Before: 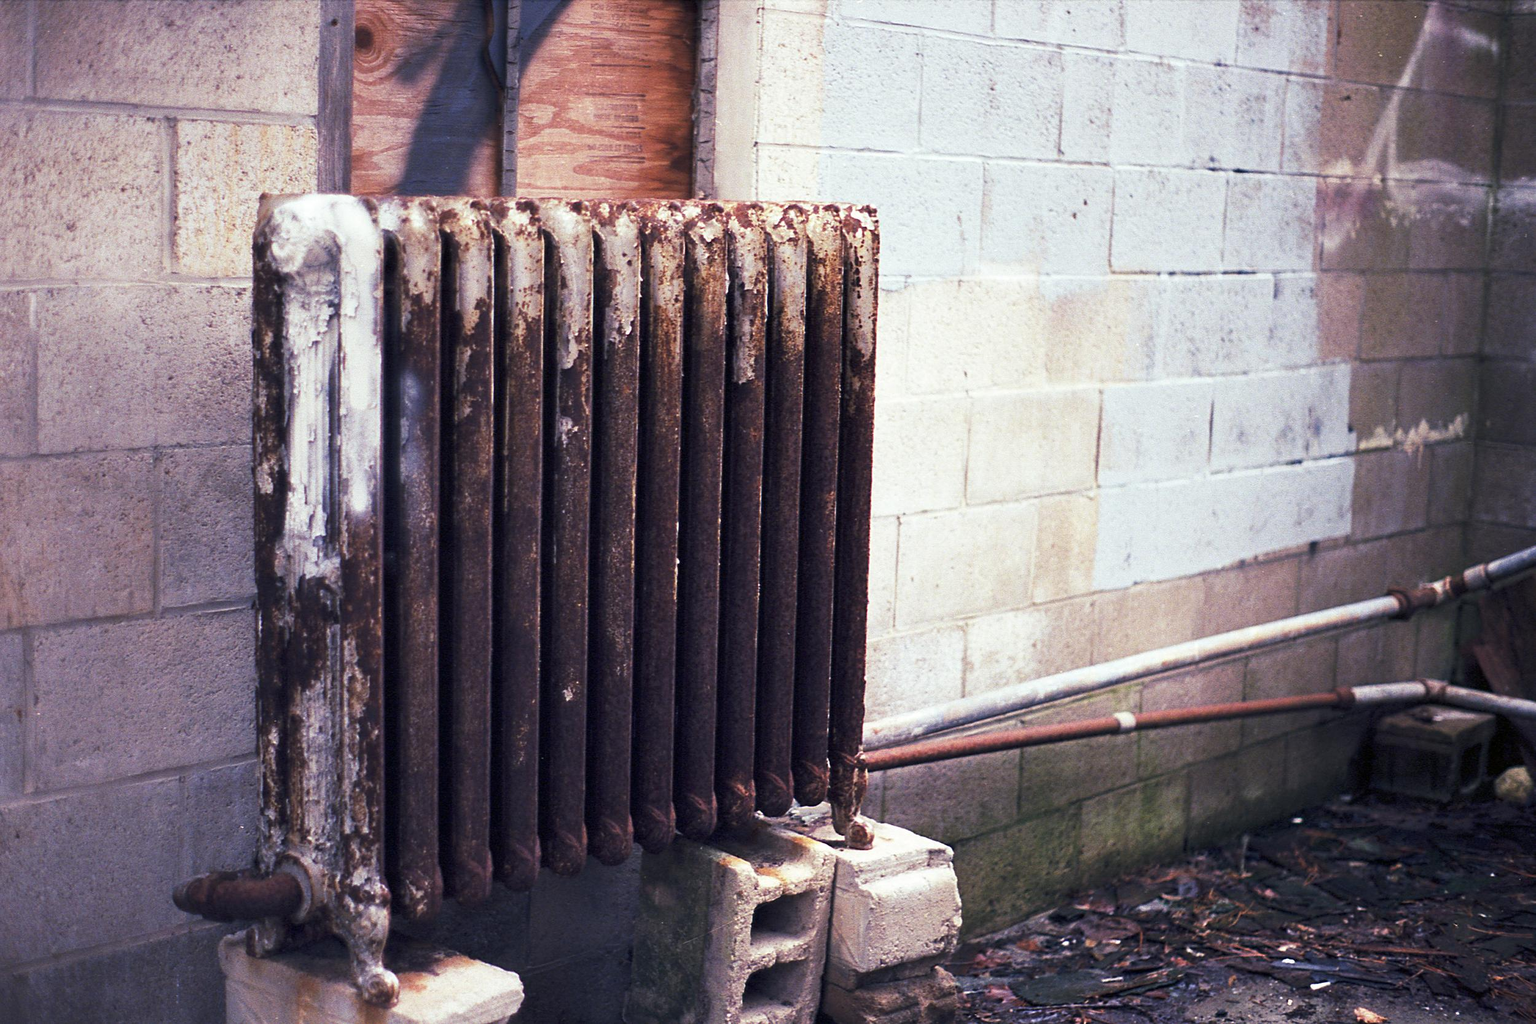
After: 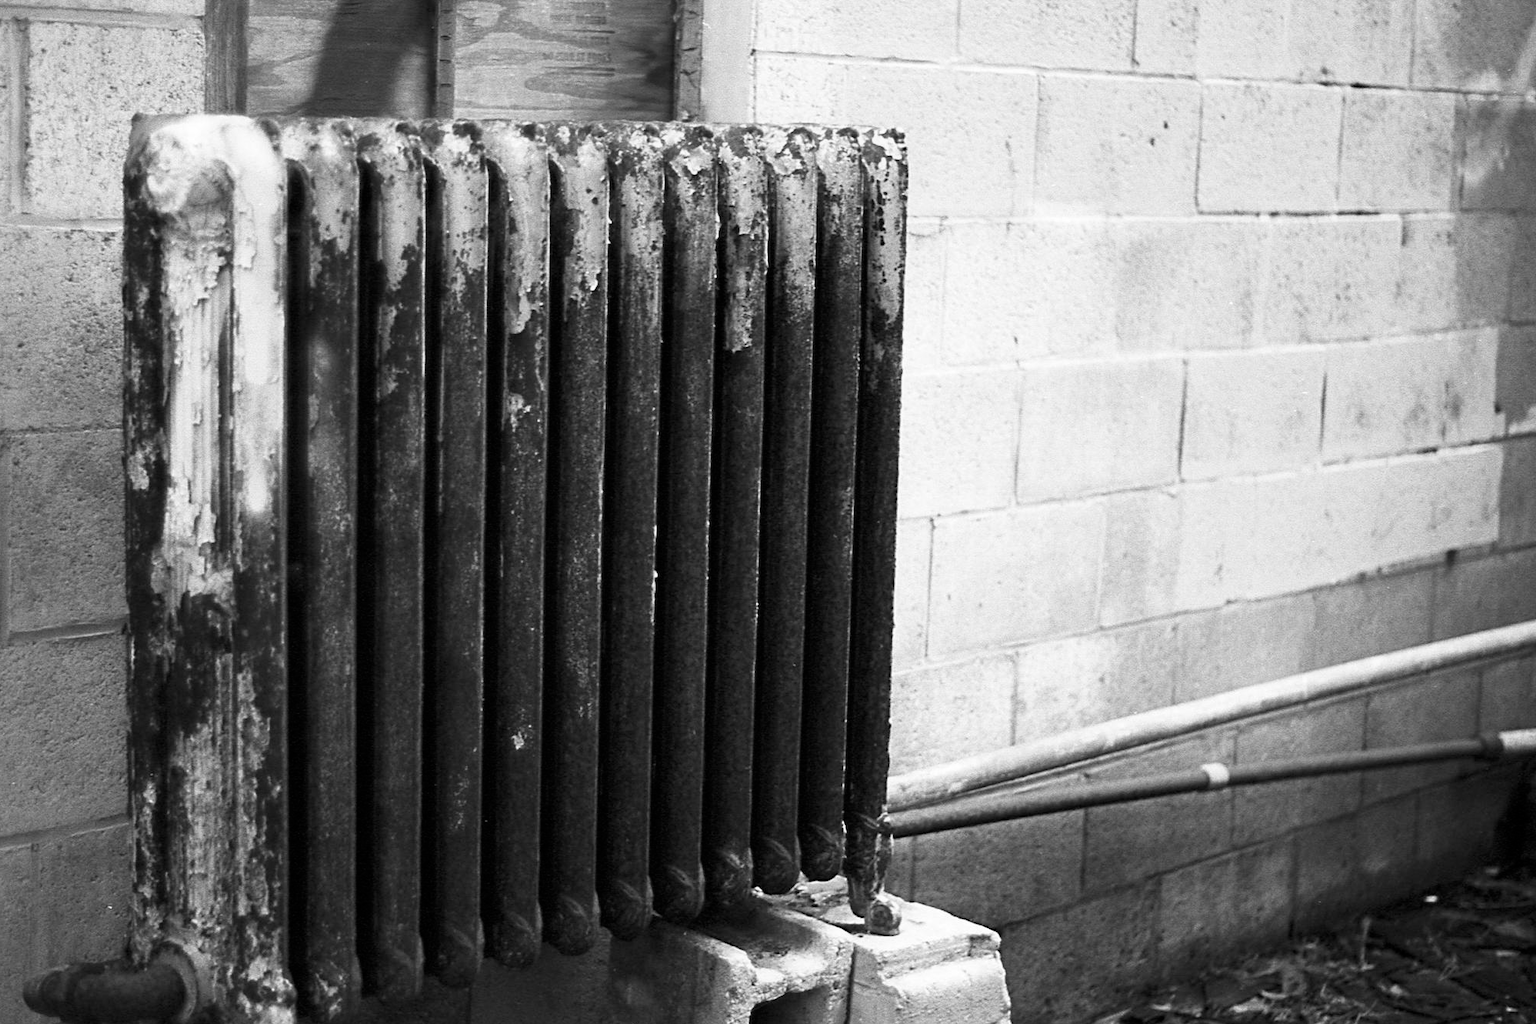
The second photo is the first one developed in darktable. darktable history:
crop and rotate: left 10.071%, top 10.071%, right 10.02%, bottom 10.02%
monochrome: a 0, b 0, size 0.5, highlights 0.57
